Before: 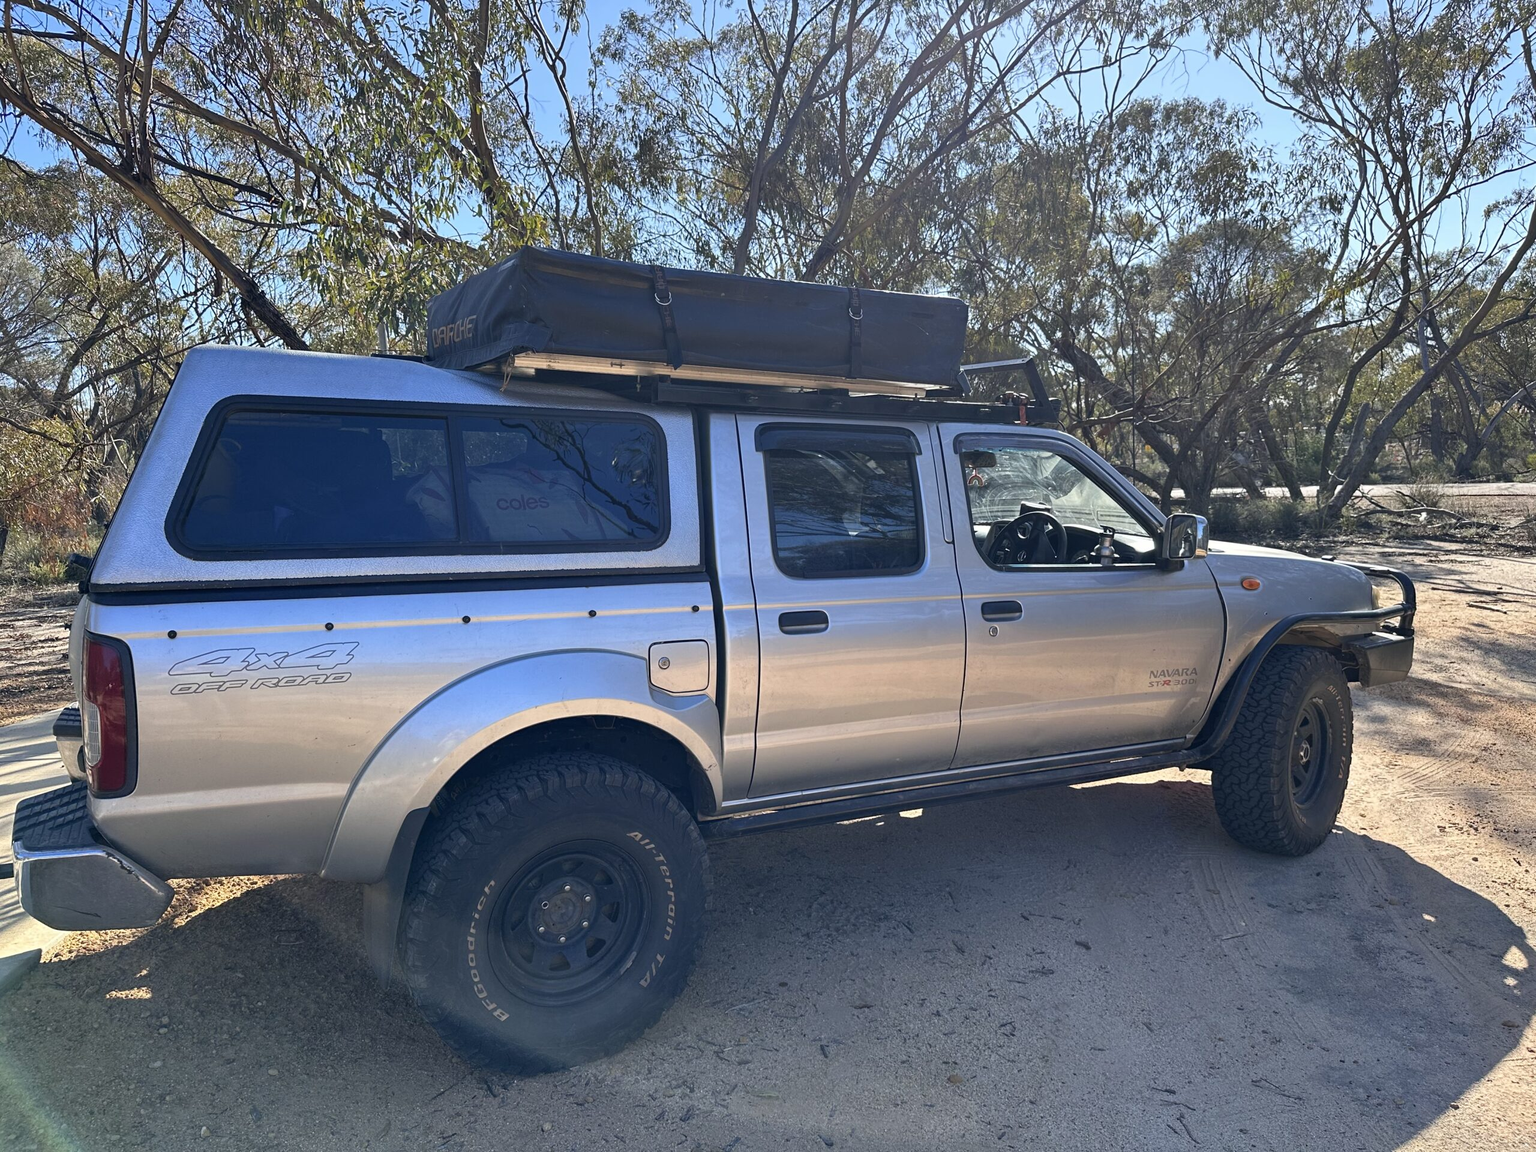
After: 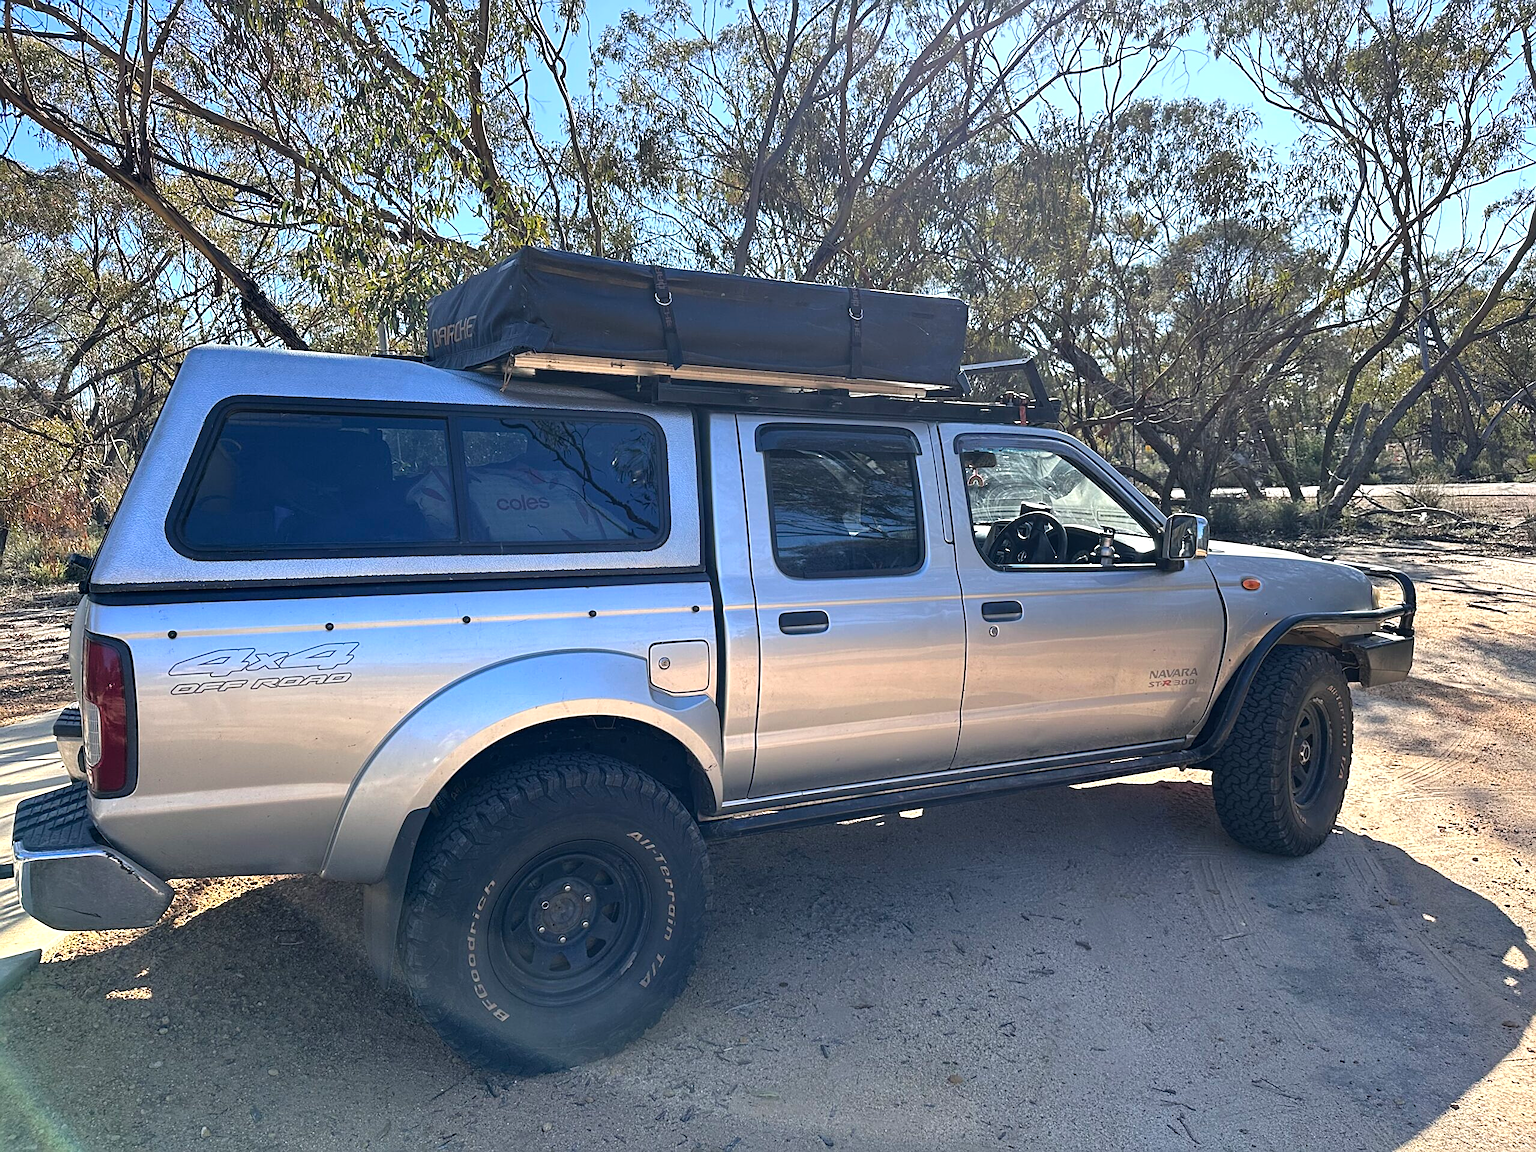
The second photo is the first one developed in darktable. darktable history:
tone equalizer: -8 EV -0.386 EV, -7 EV -0.408 EV, -6 EV -0.332 EV, -5 EV -0.249 EV, -3 EV 0.218 EV, -2 EV 0.32 EV, -1 EV 0.365 EV, +0 EV 0.44 EV, mask exposure compensation -0.492 EV
sharpen: on, module defaults
